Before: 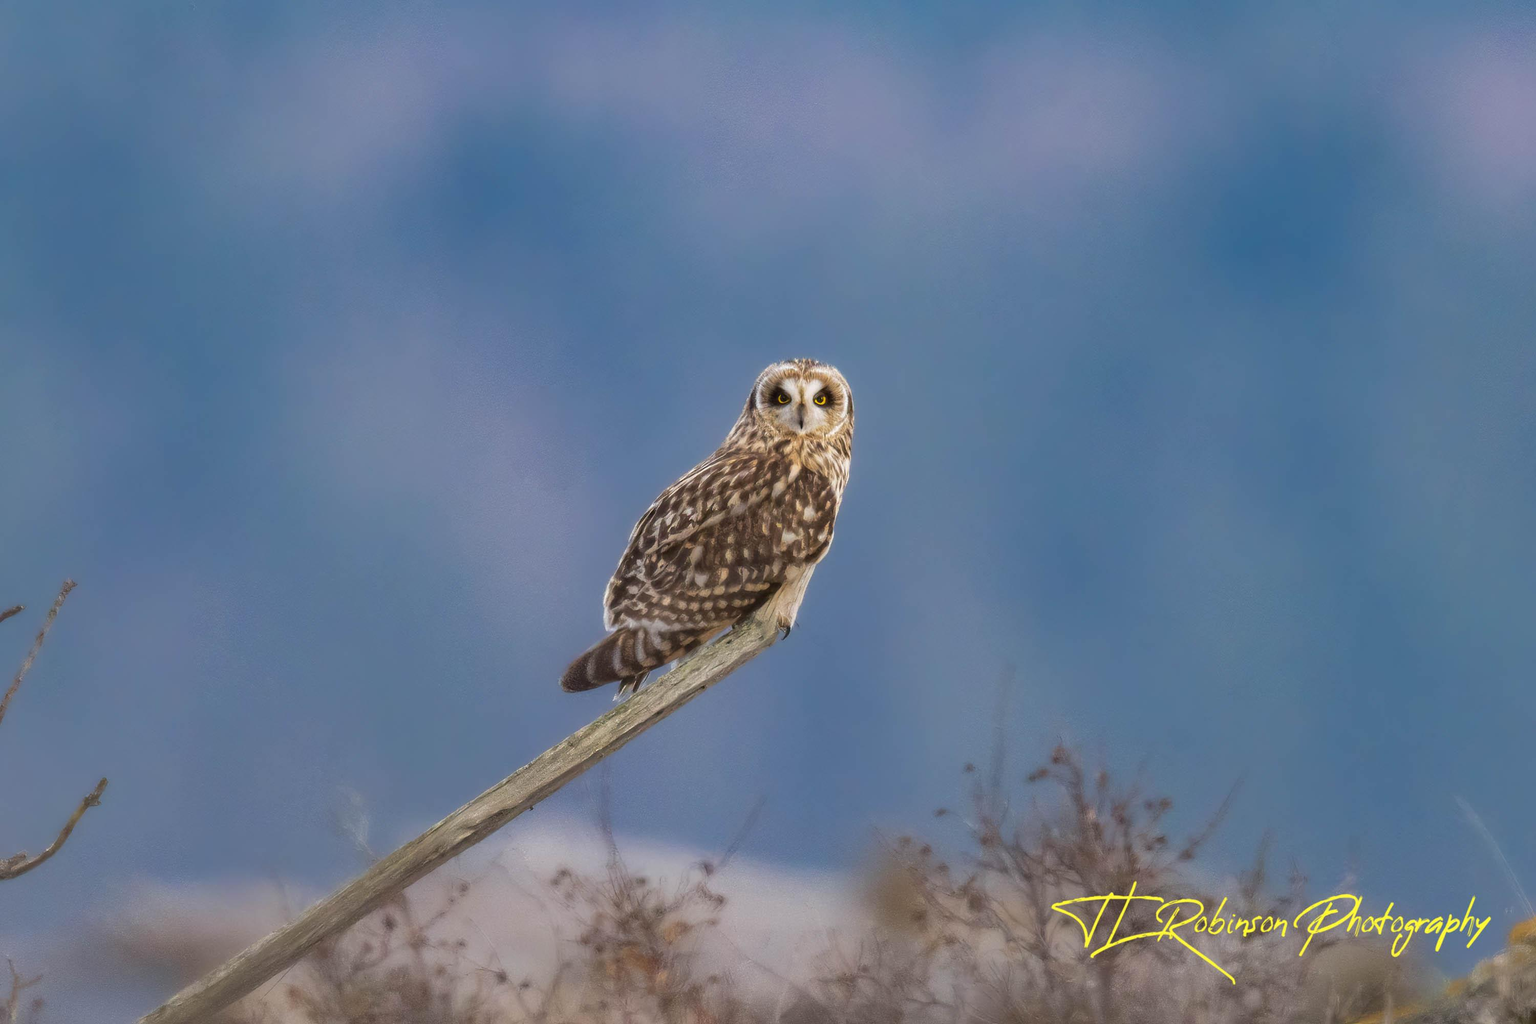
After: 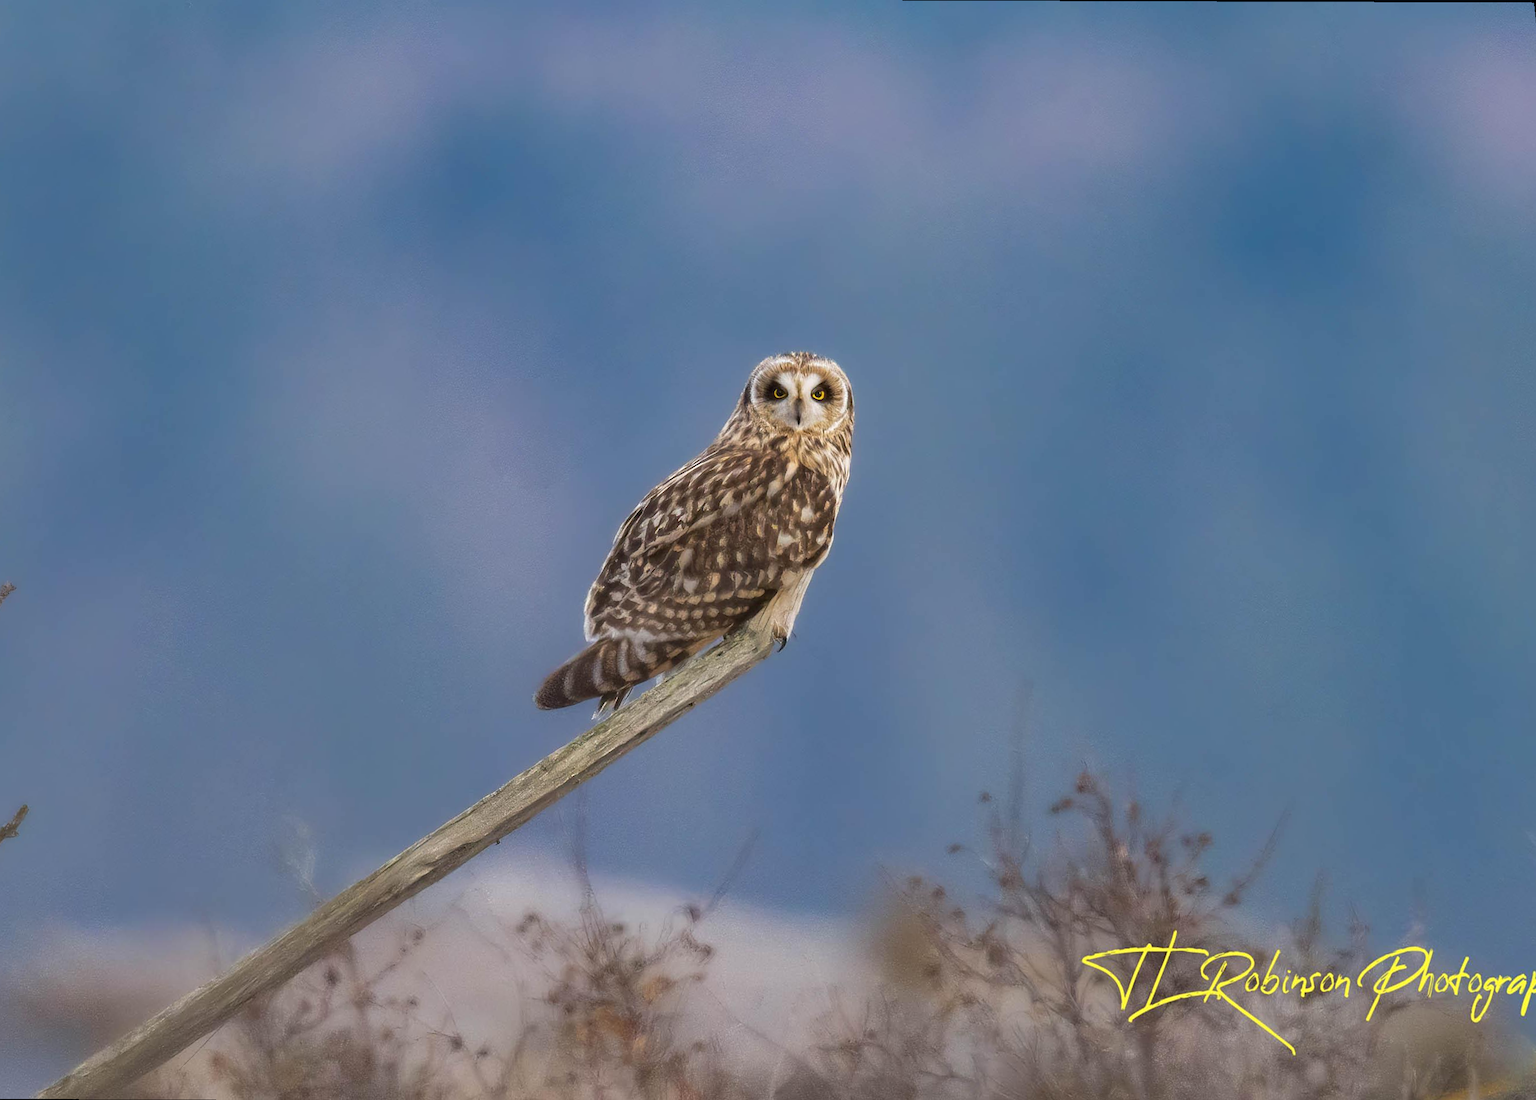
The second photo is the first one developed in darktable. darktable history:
sharpen: amount 0.2
rotate and perspective: rotation 0.215°, lens shift (vertical) -0.139, crop left 0.069, crop right 0.939, crop top 0.002, crop bottom 0.996
